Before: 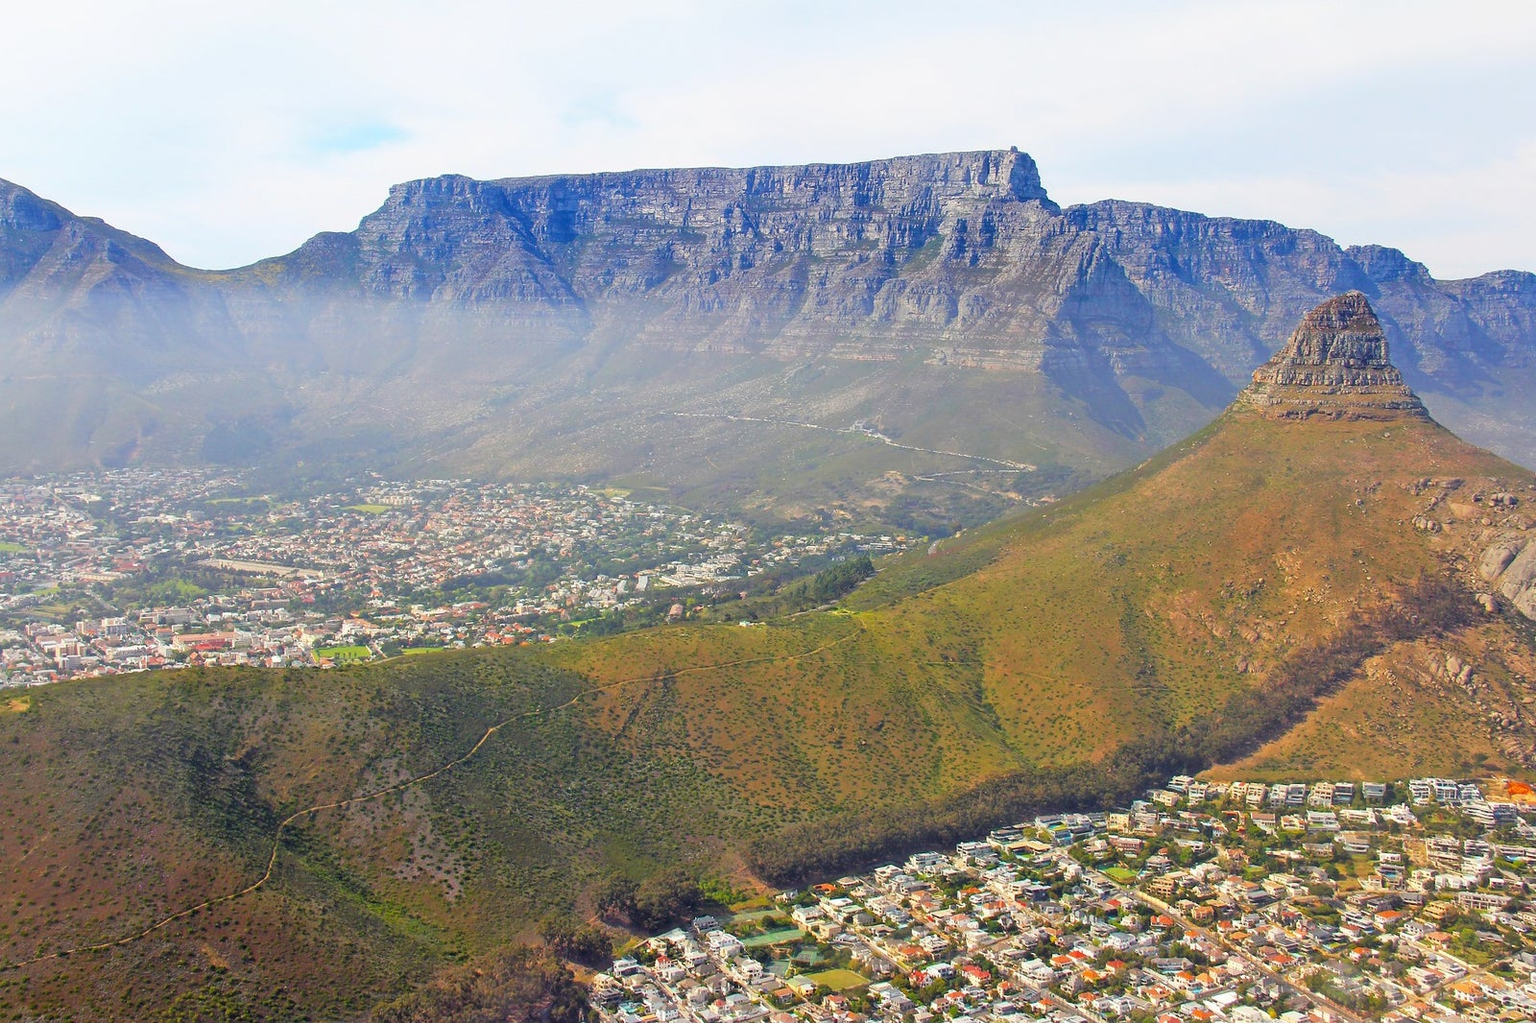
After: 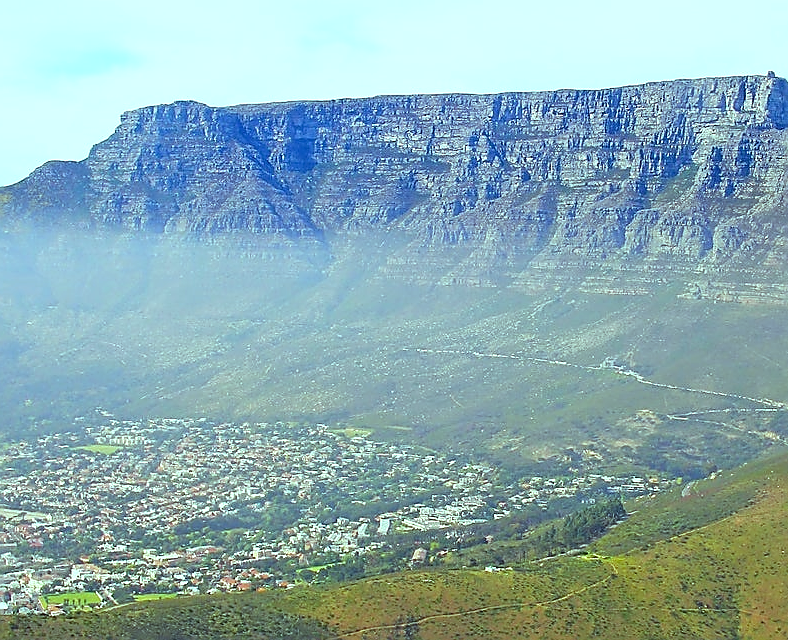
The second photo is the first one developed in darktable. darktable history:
crop: left 17.835%, top 7.675%, right 32.881%, bottom 32.213%
sharpen: radius 1.4, amount 1.25, threshold 0.7
color balance: mode lift, gamma, gain (sRGB), lift [0.997, 0.979, 1.021, 1.011], gamma [1, 1.084, 0.916, 0.998], gain [1, 0.87, 1.13, 1.101], contrast 4.55%, contrast fulcrum 38.24%, output saturation 104.09%
